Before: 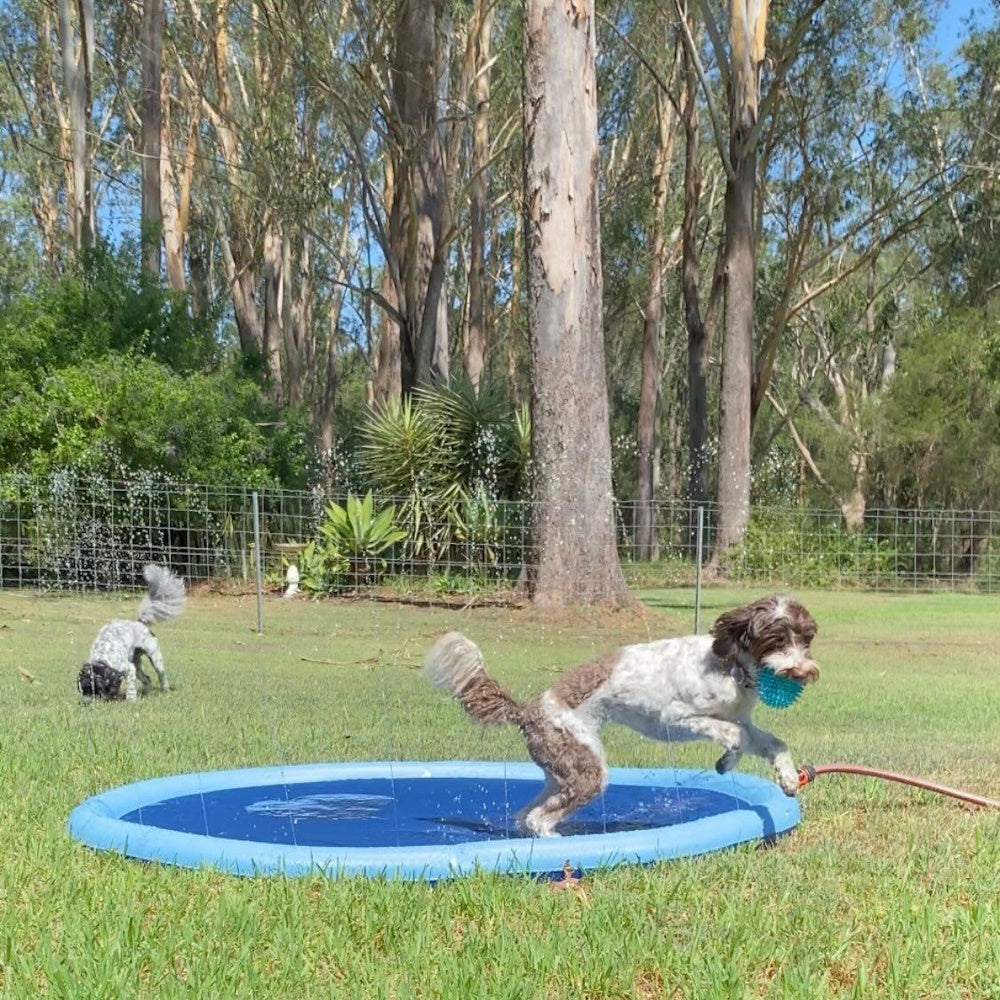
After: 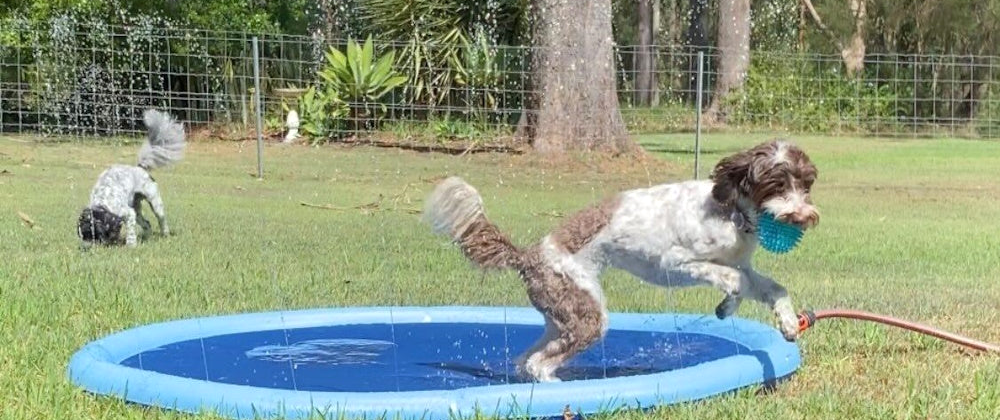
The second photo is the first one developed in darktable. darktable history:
exposure: exposure 0.078 EV, compensate highlight preservation false
crop: top 45.551%, bottom 12.262%
